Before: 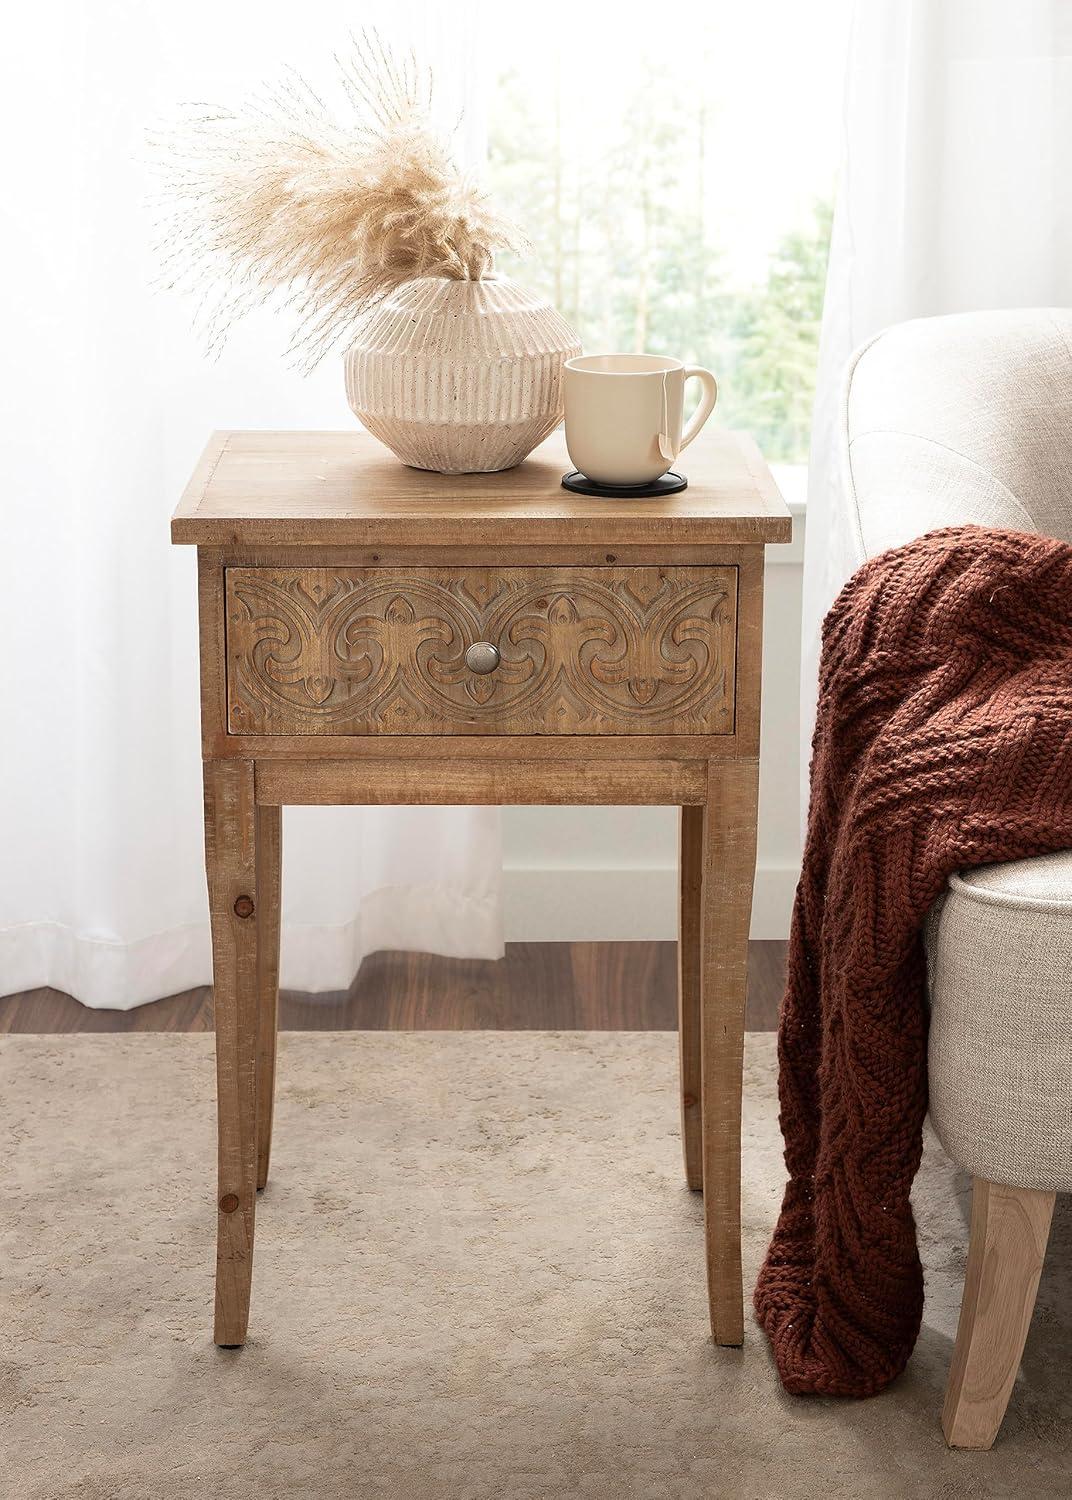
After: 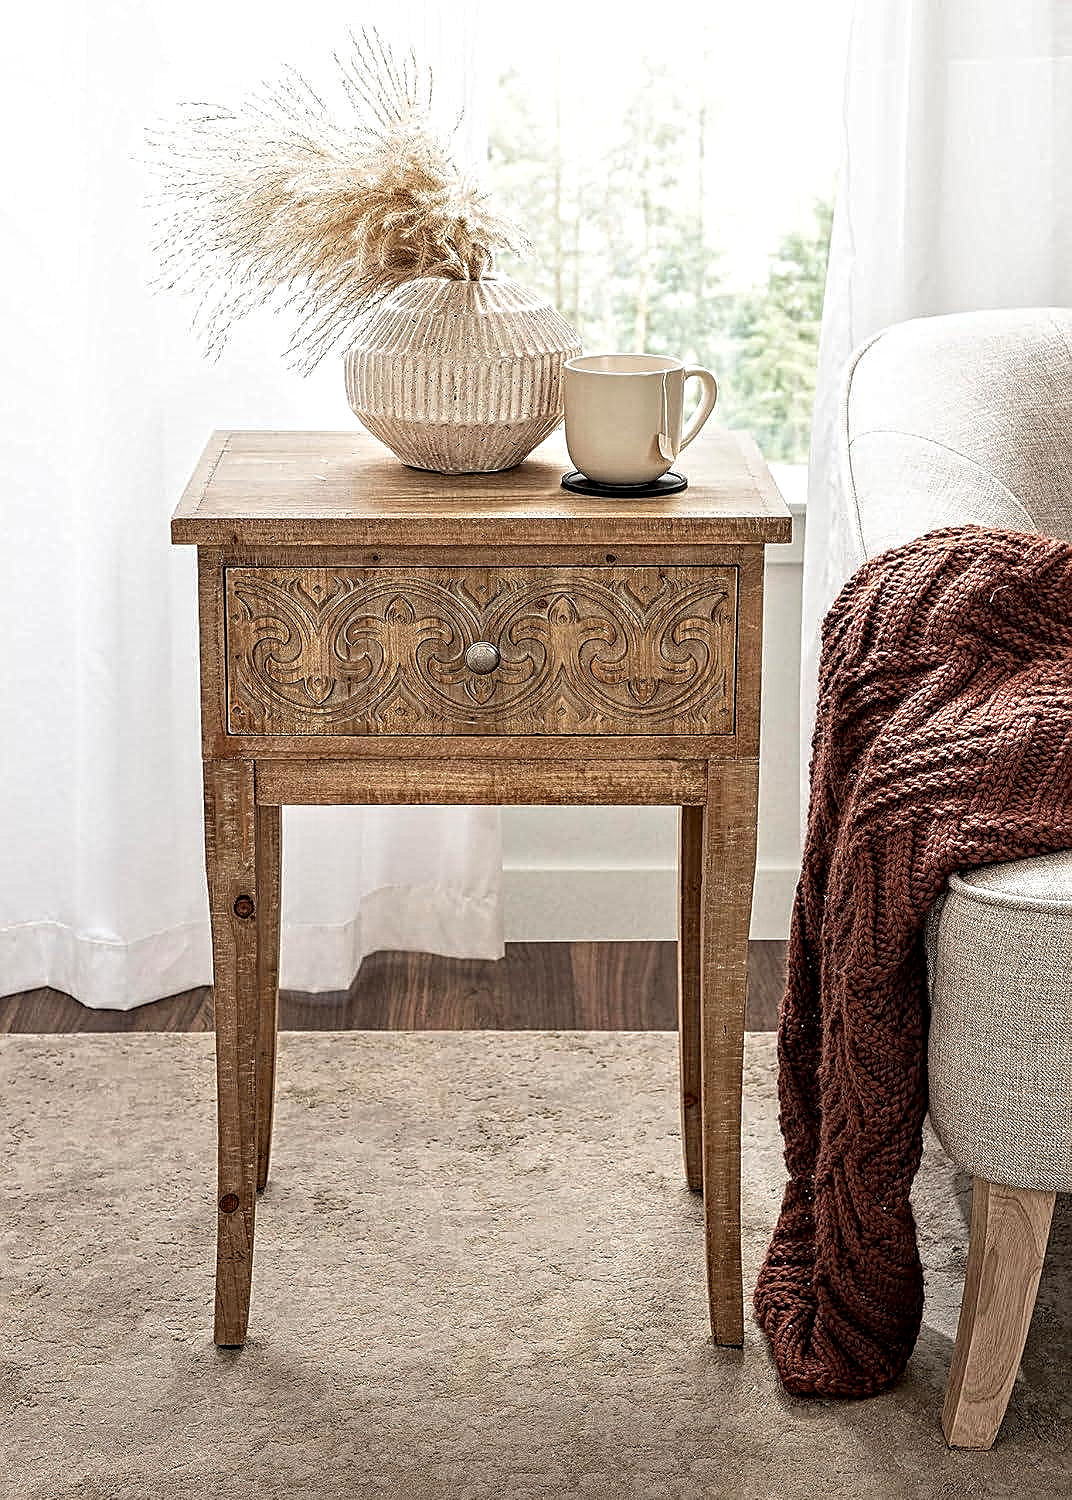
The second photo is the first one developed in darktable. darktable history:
local contrast: on, module defaults
sharpen: on, module defaults
contrast equalizer: y [[0.5, 0.542, 0.583, 0.625, 0.667, 0.708], [0.5 ×6], [0.5 ×6], [0 ×6], [0 ×6]]
